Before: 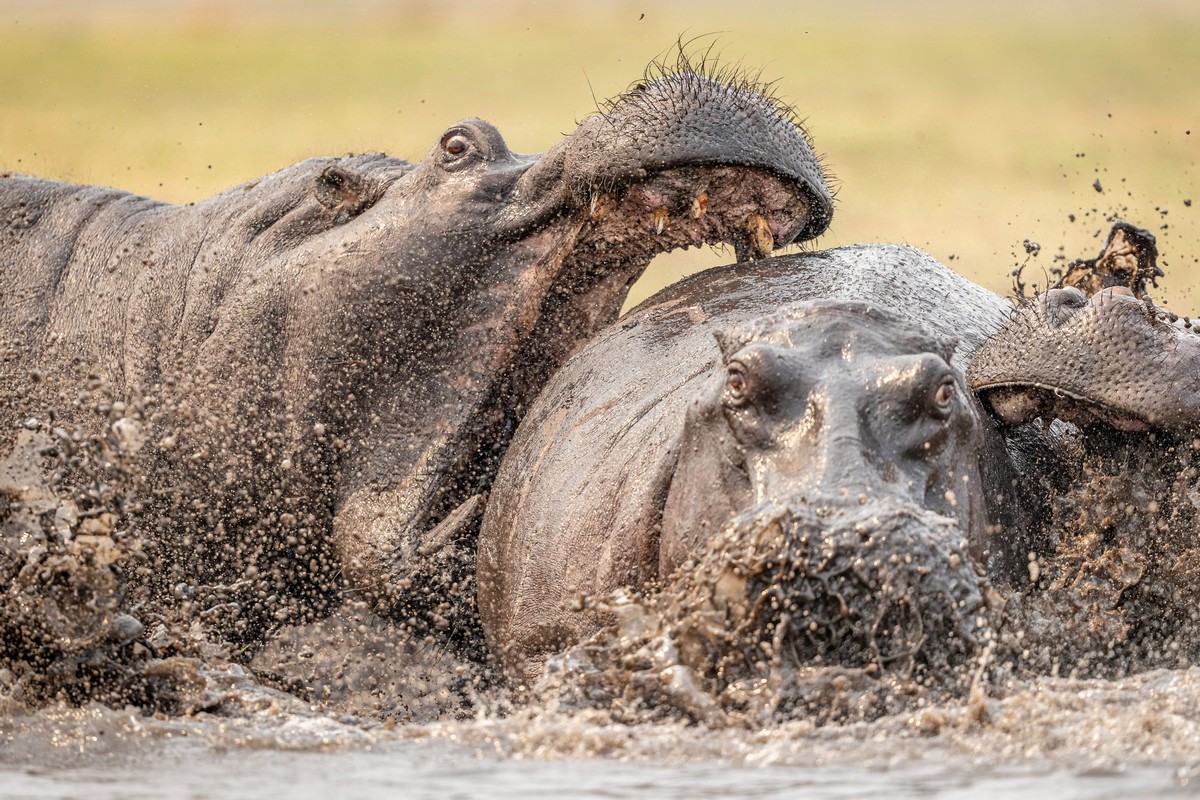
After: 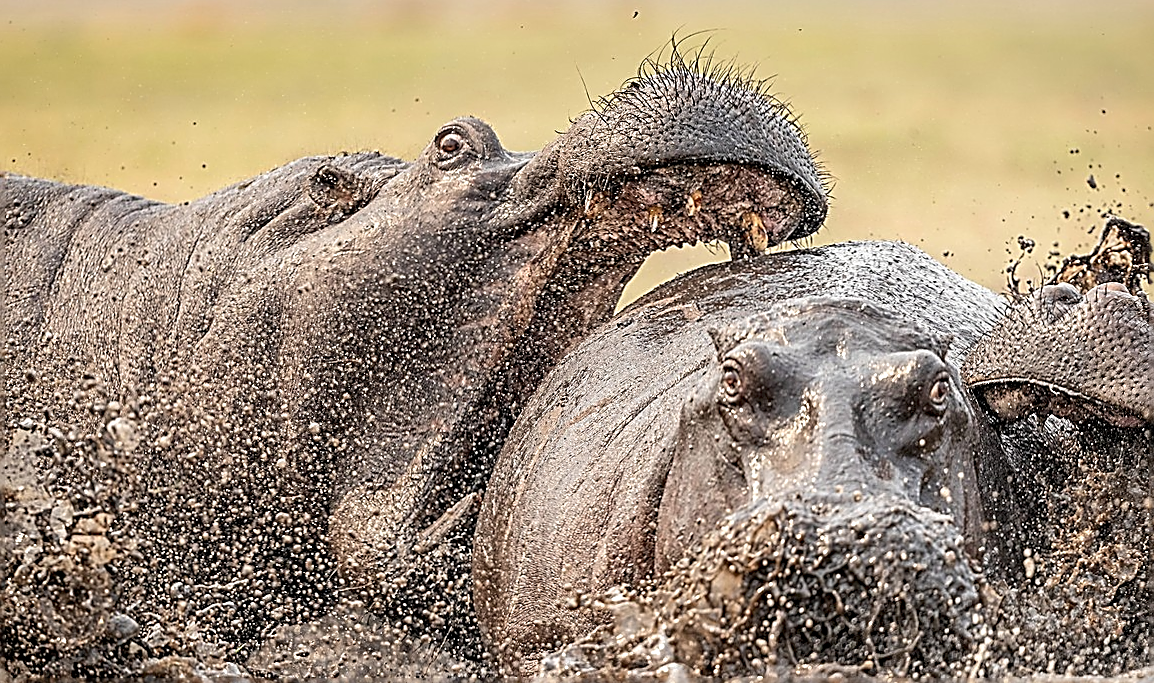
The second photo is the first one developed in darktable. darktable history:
crop and rotate: angle 0.197°, left 0.238%, right 3.062%, bottom 14.157%
sharpen: amount 1.862
